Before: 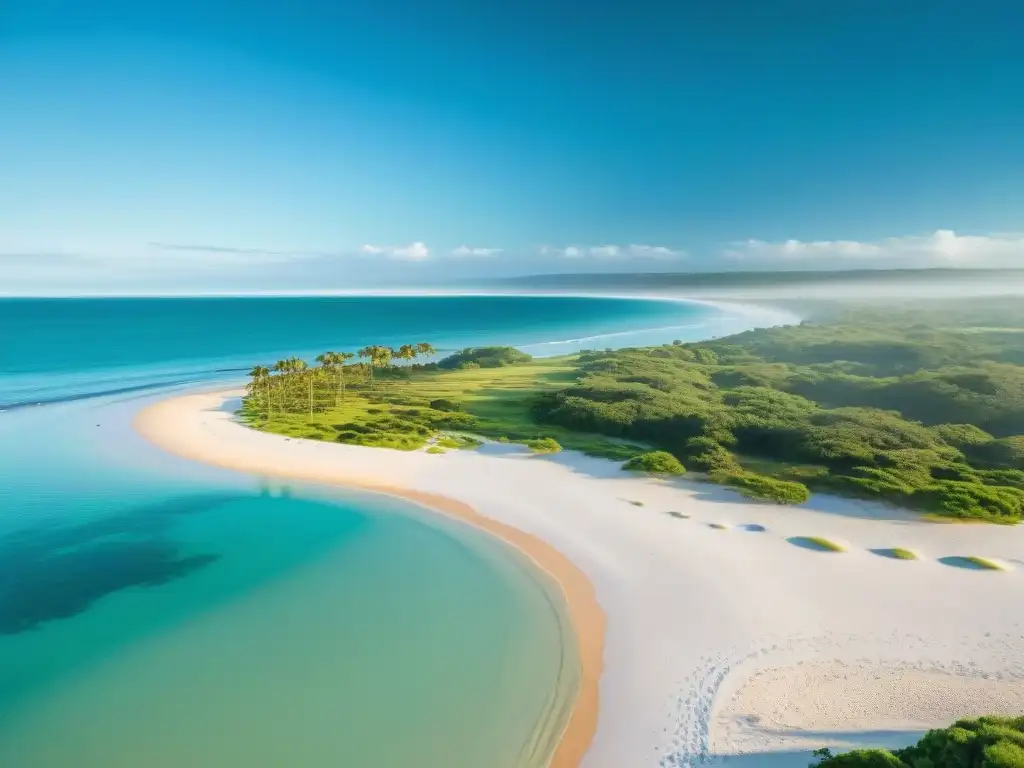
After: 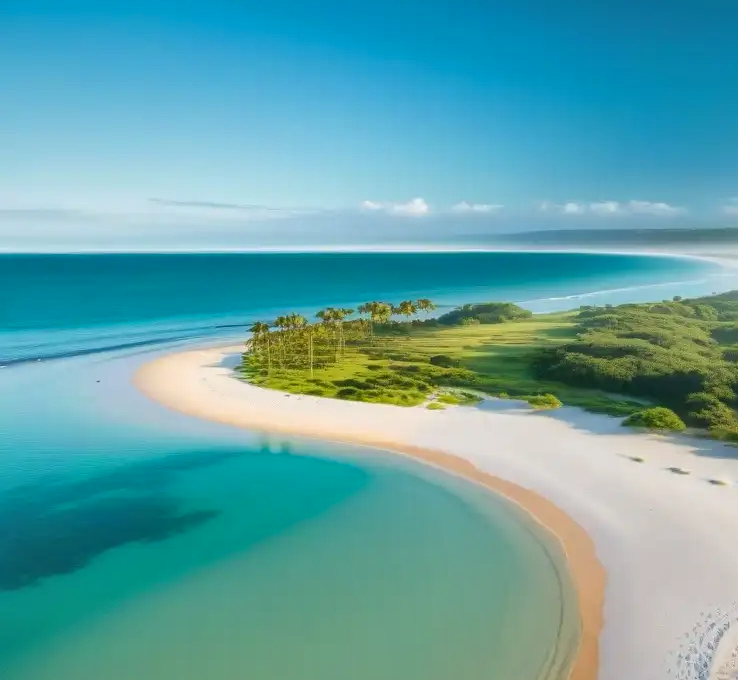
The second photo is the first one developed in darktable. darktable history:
crop: top 5.794%, right 27.898%, bottom 5.615%
shadows and highlights: low approximation 0.01, soften with gaussian
